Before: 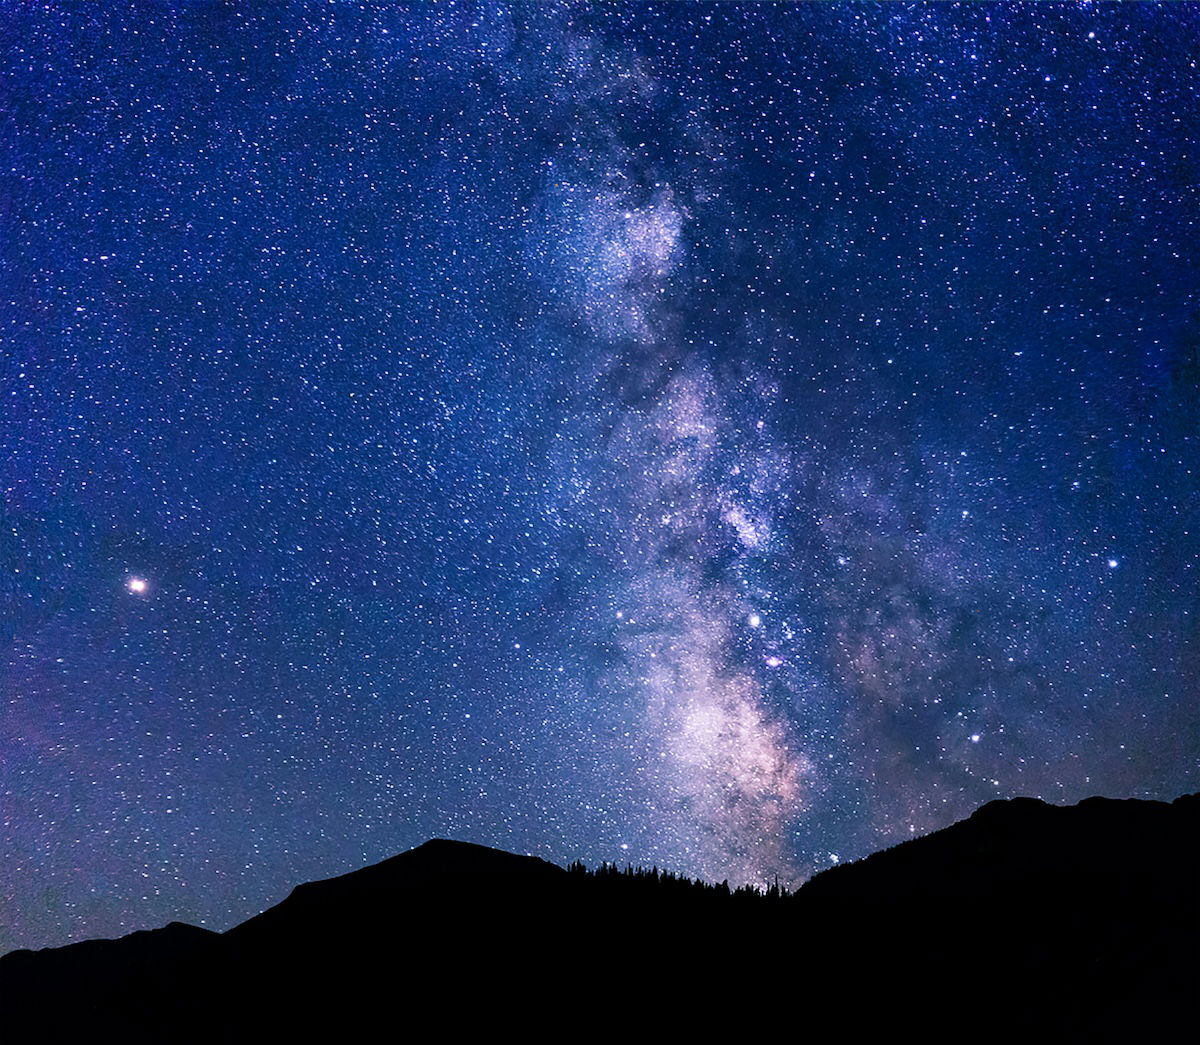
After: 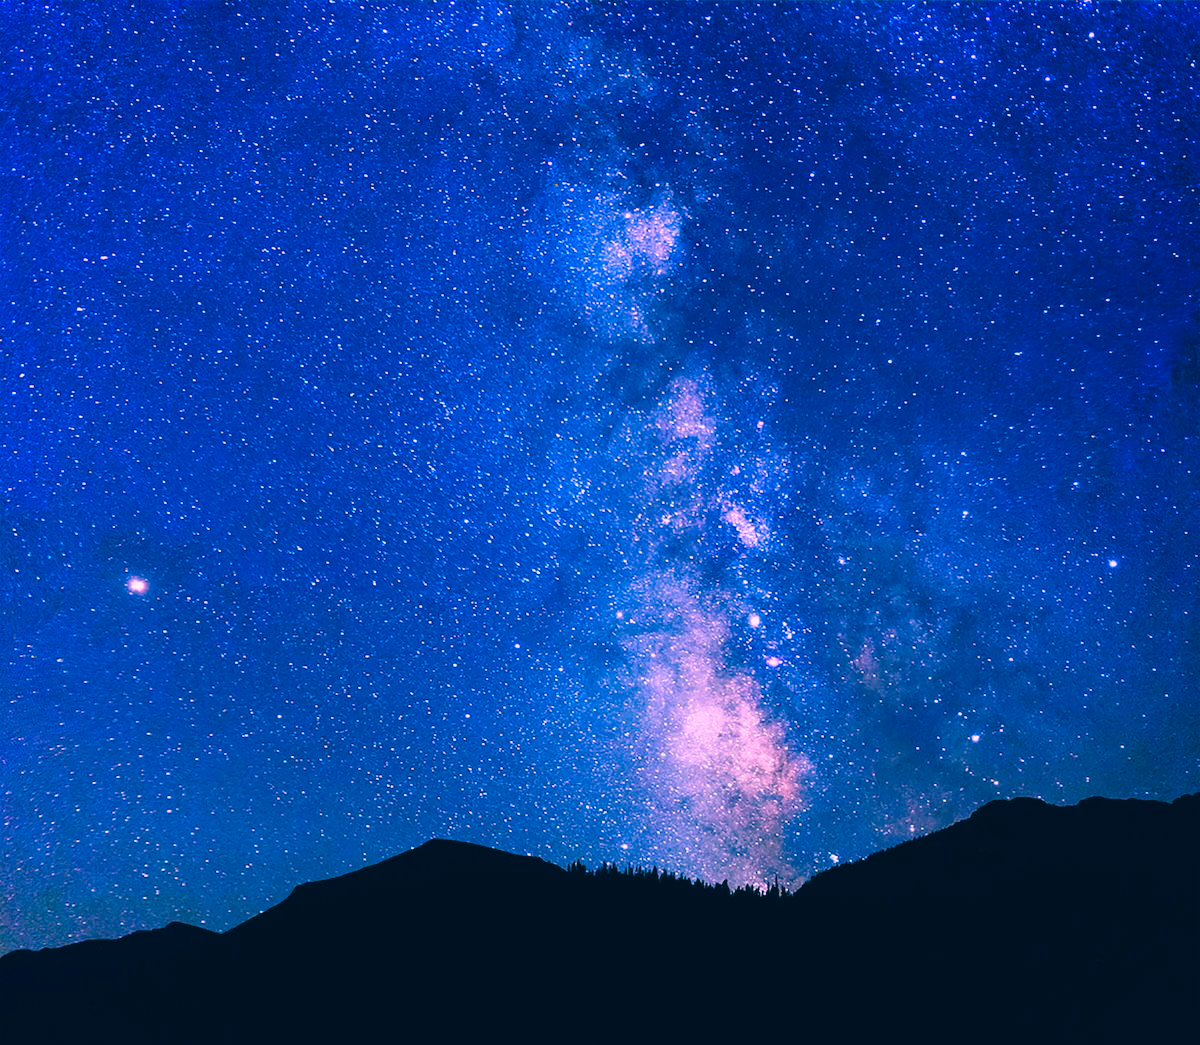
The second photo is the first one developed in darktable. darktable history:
color correction: highlights a* 16.84, highlights b* 0.289, shadows a* -15.01, shadows b* -14.21, saturation 1.48
